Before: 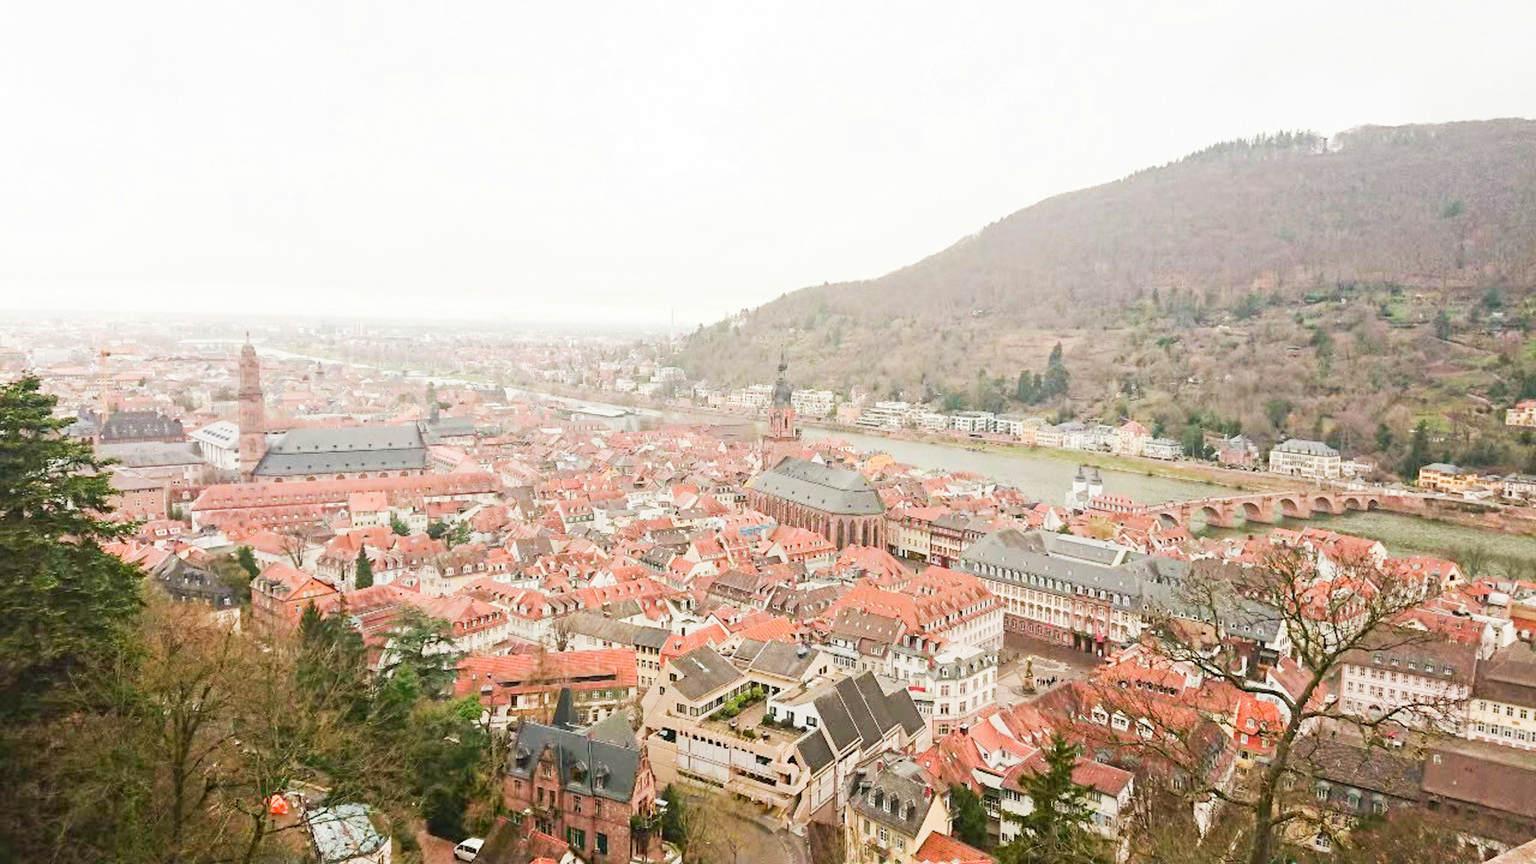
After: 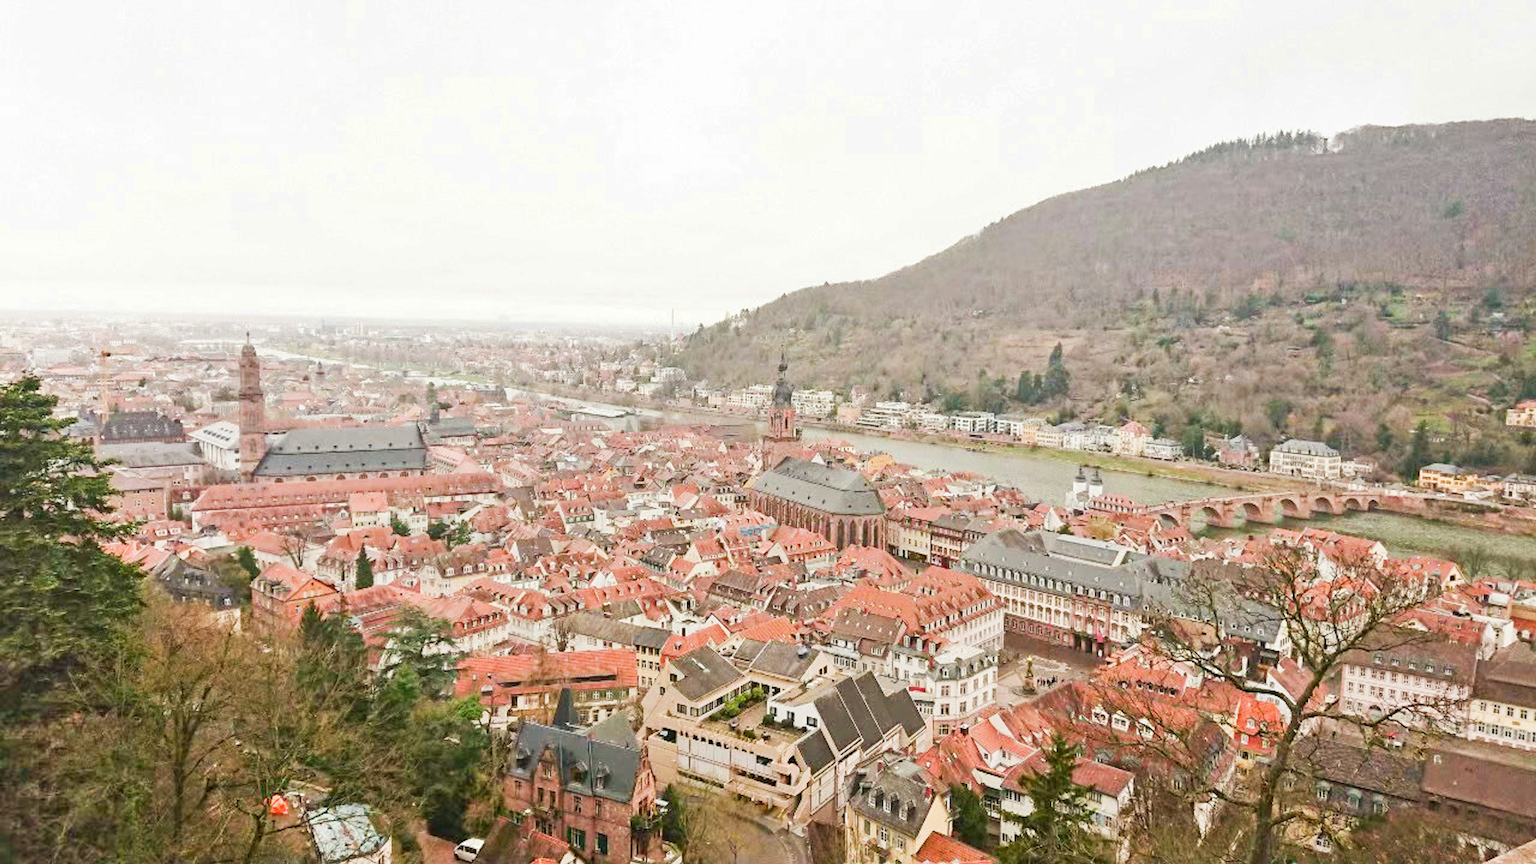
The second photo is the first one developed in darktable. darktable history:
shadows and highlights: shadows 59.98, soften with gaussian
